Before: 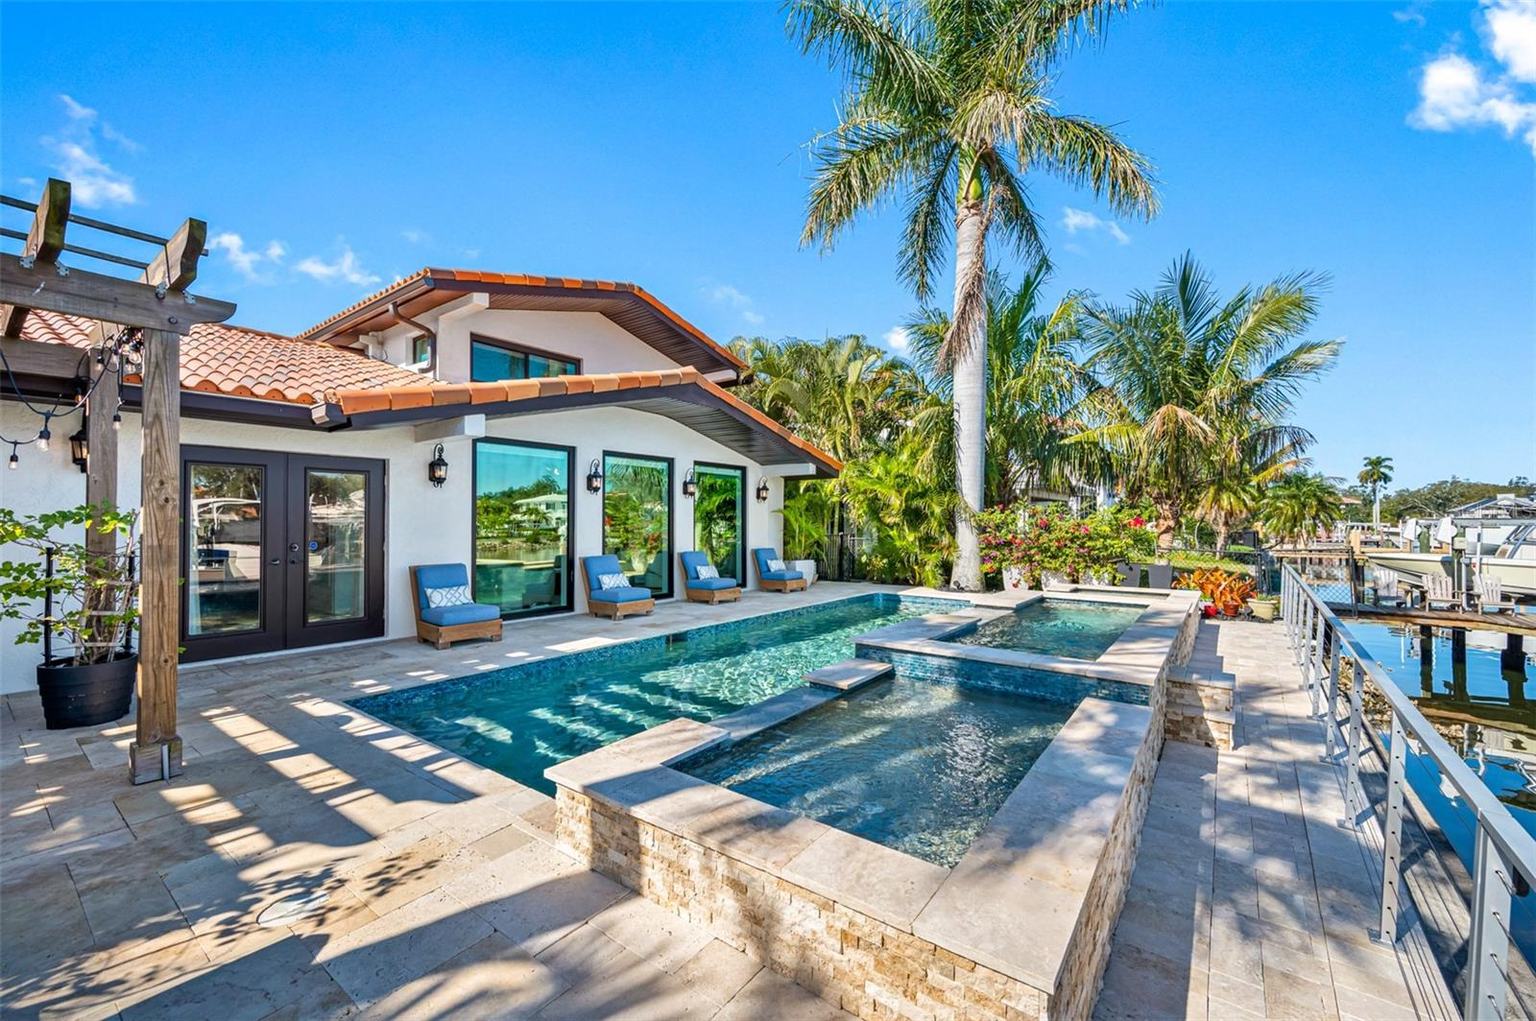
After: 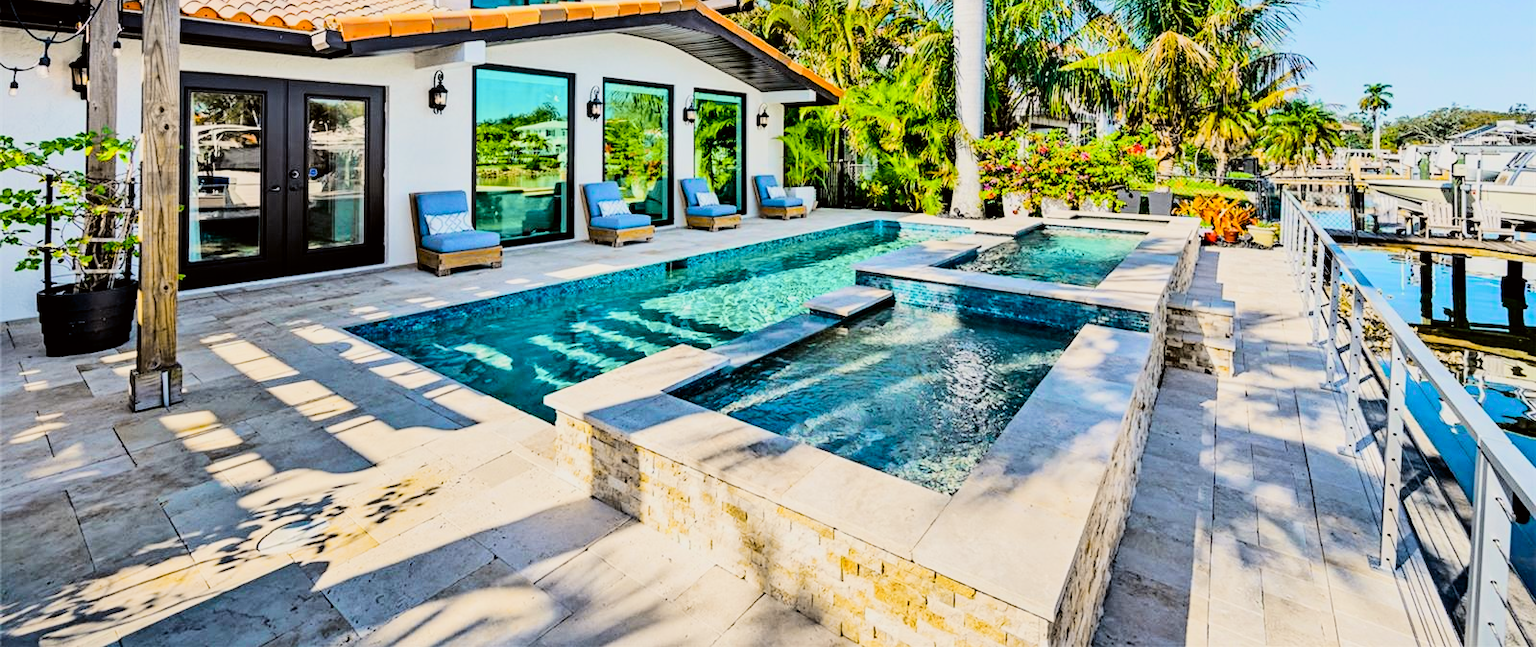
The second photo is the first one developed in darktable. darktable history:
filmic rgb: black relative exposure -4.25 EV, white relative exposure 5.13 EV, threshold 2.96 EV, hardness 2.03, contrast 1.169, enable highlight reconstruction true
tone curve: curves: ch0 [(0, 0) (0.104, 0.068) (0.236, 0.227) (0.46, 0.576) (0.657, 0.796) (0.861, 0.932) (1, 0.981)]; ch1 [(0, 0) (0.353, 0.344) (0.434, 0.382) (0.479, 0.476) (0.502, 0.504) (0.544, 0.534) (0.57, 0.57) (0.586, 0.603) (0.618, 0.631) (0.657, 0.679) (1, 1)]; ch2 [(0, 0) (0.34, 0.314) (0.434, 0.43) (0.5, 0.511) (0.528, 0.545) (0.557, 0.573) (0.573, 0.618) (0.628, 0.751) (1, 1)], color space Lab, independent channels, preserve colors none
crop and rotate: top 36.629%
